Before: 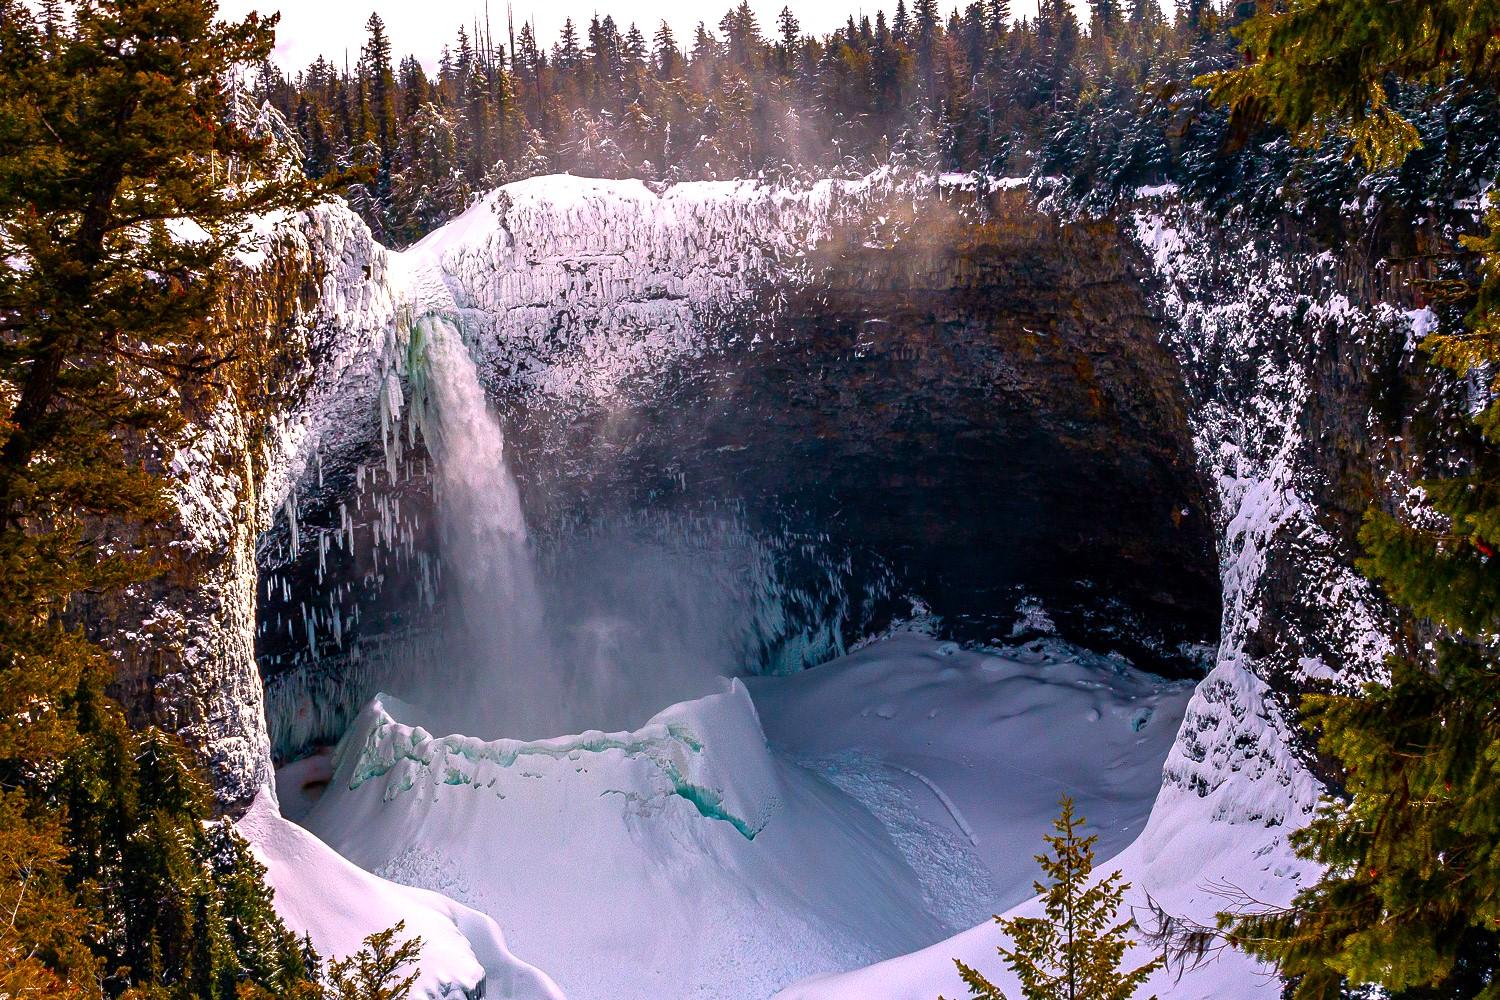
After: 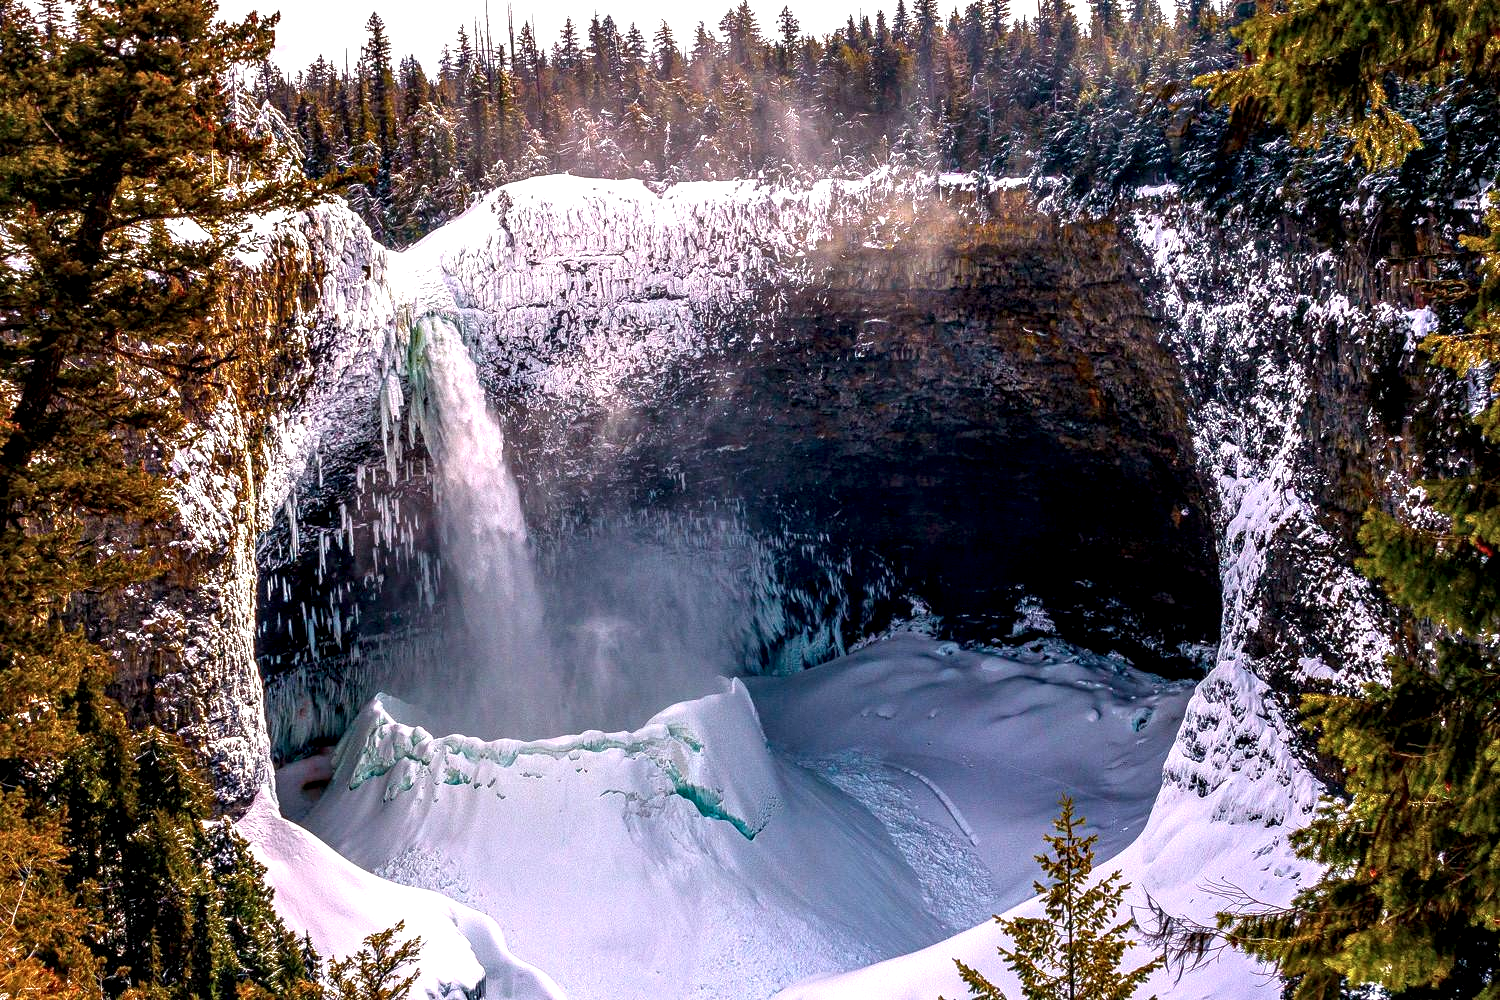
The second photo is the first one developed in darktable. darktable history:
local contrast: highlights 60%, shadows 60%, detail 160%
base curve: curves: ch0 [(0, 0) (0.283, 0.295) (1, 1)], preserve colors none
exposure: exposure 0.258 EV, compensate highlight preservation false
